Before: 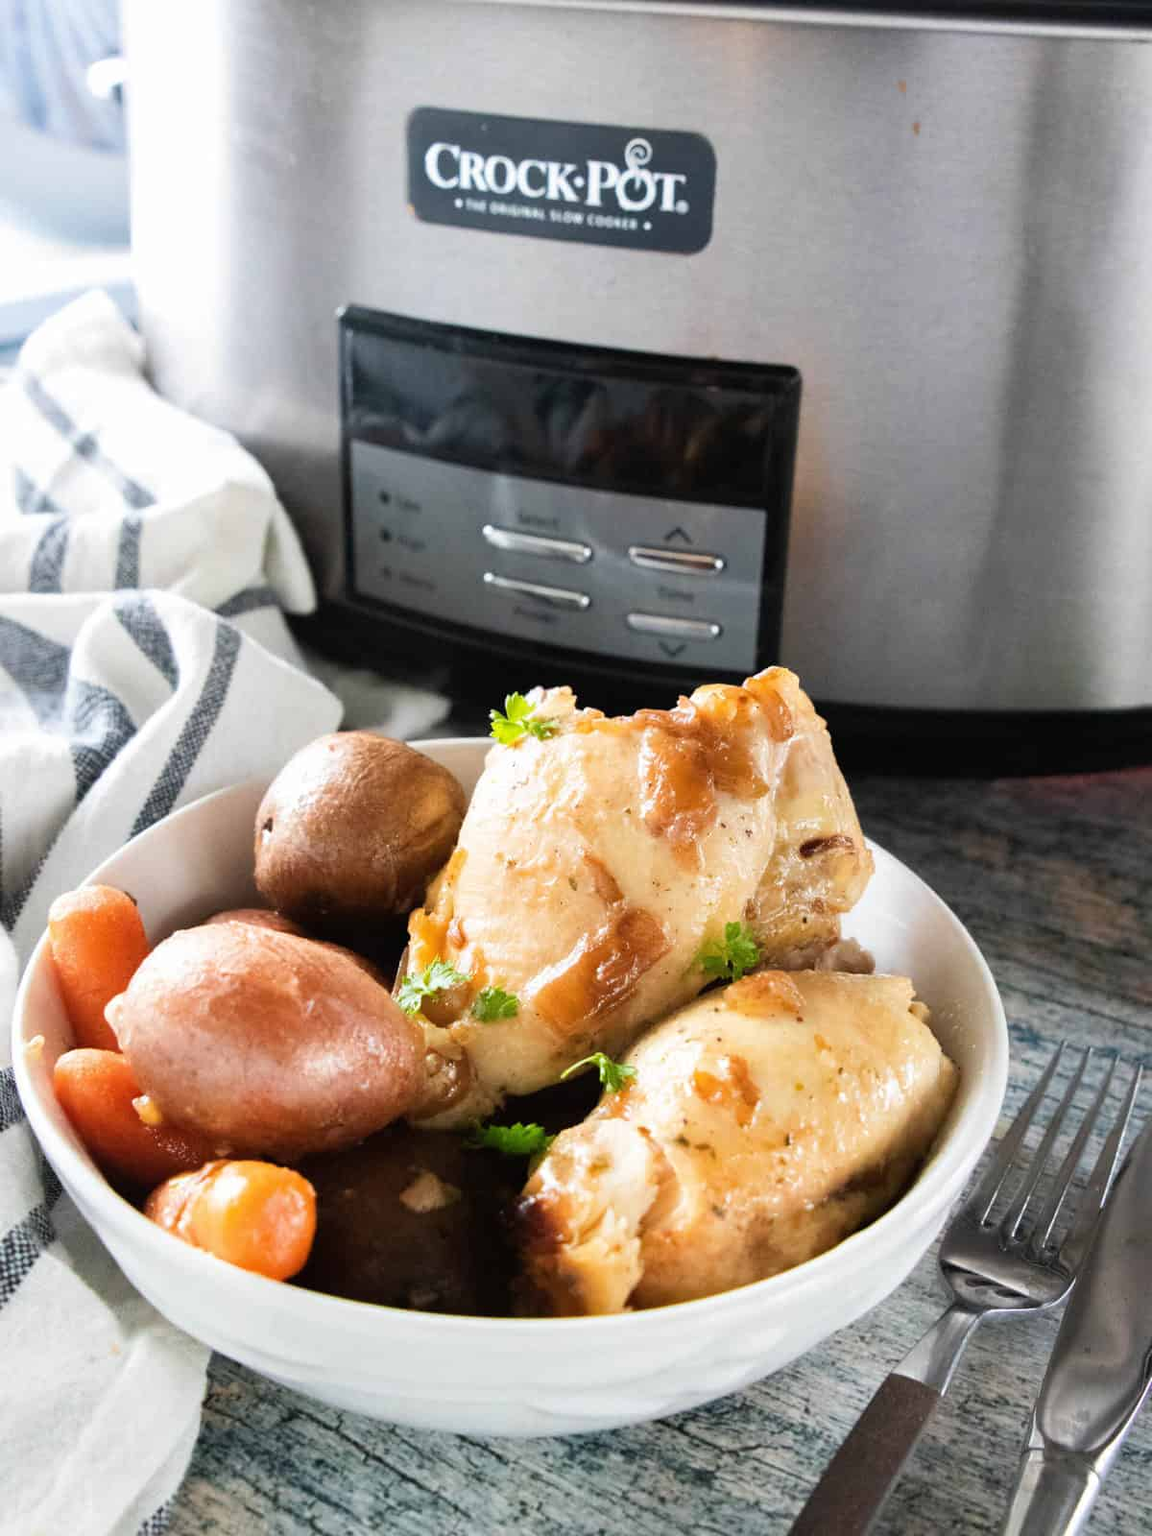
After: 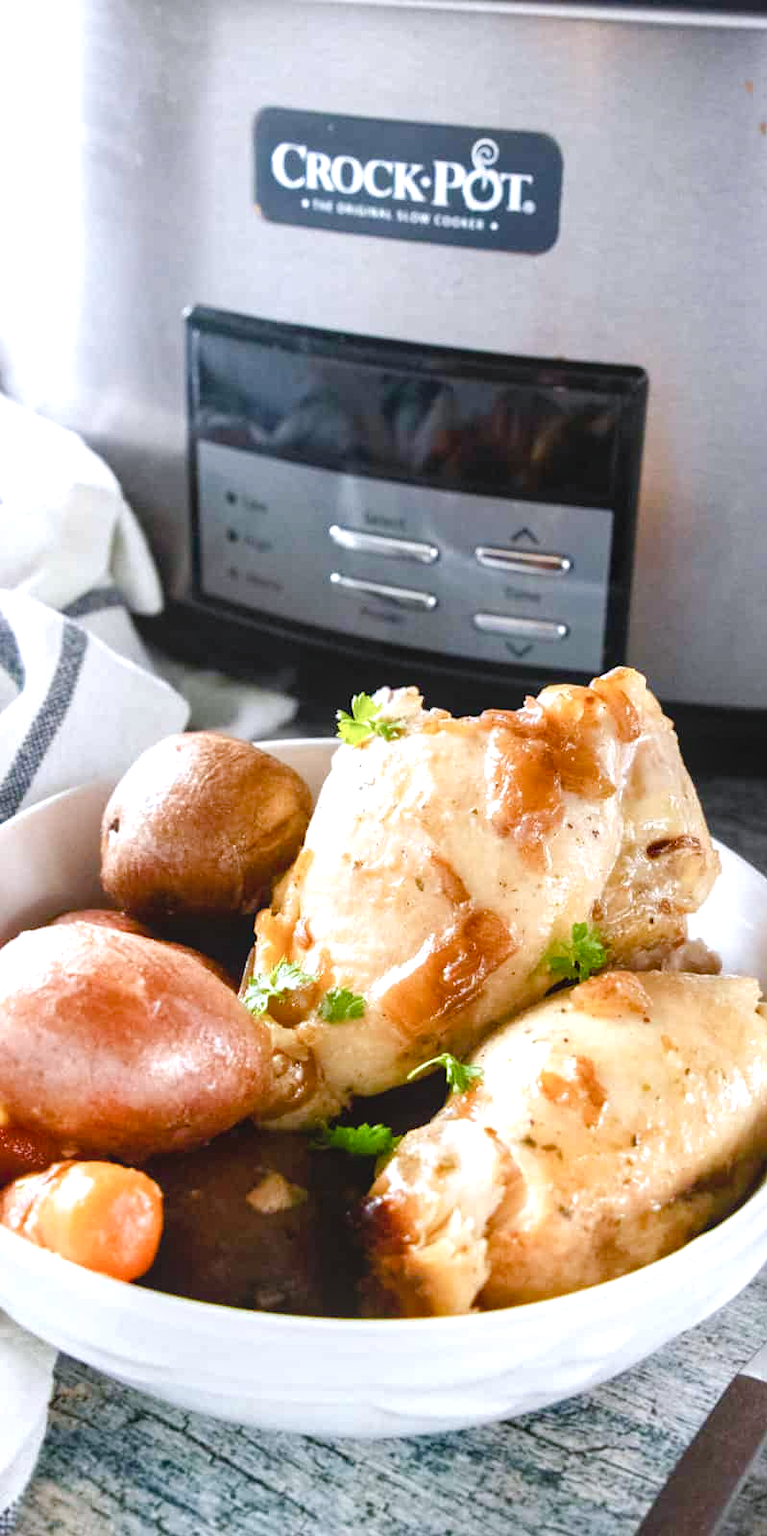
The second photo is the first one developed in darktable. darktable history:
white balance: red 0.984, blue 1.059
crop and rotate: left 13.409%, right 19.924%
local contrast: detail 110%
color balance rgb: perceptual saturation grading › global saturation 20%, perceptual saturation grading › highlights -50%, perceptual saturation grading › shadows 30%, perceptual brilliance grading › global brilliance 10%, perceptual brilliance grading › shadows 15%
